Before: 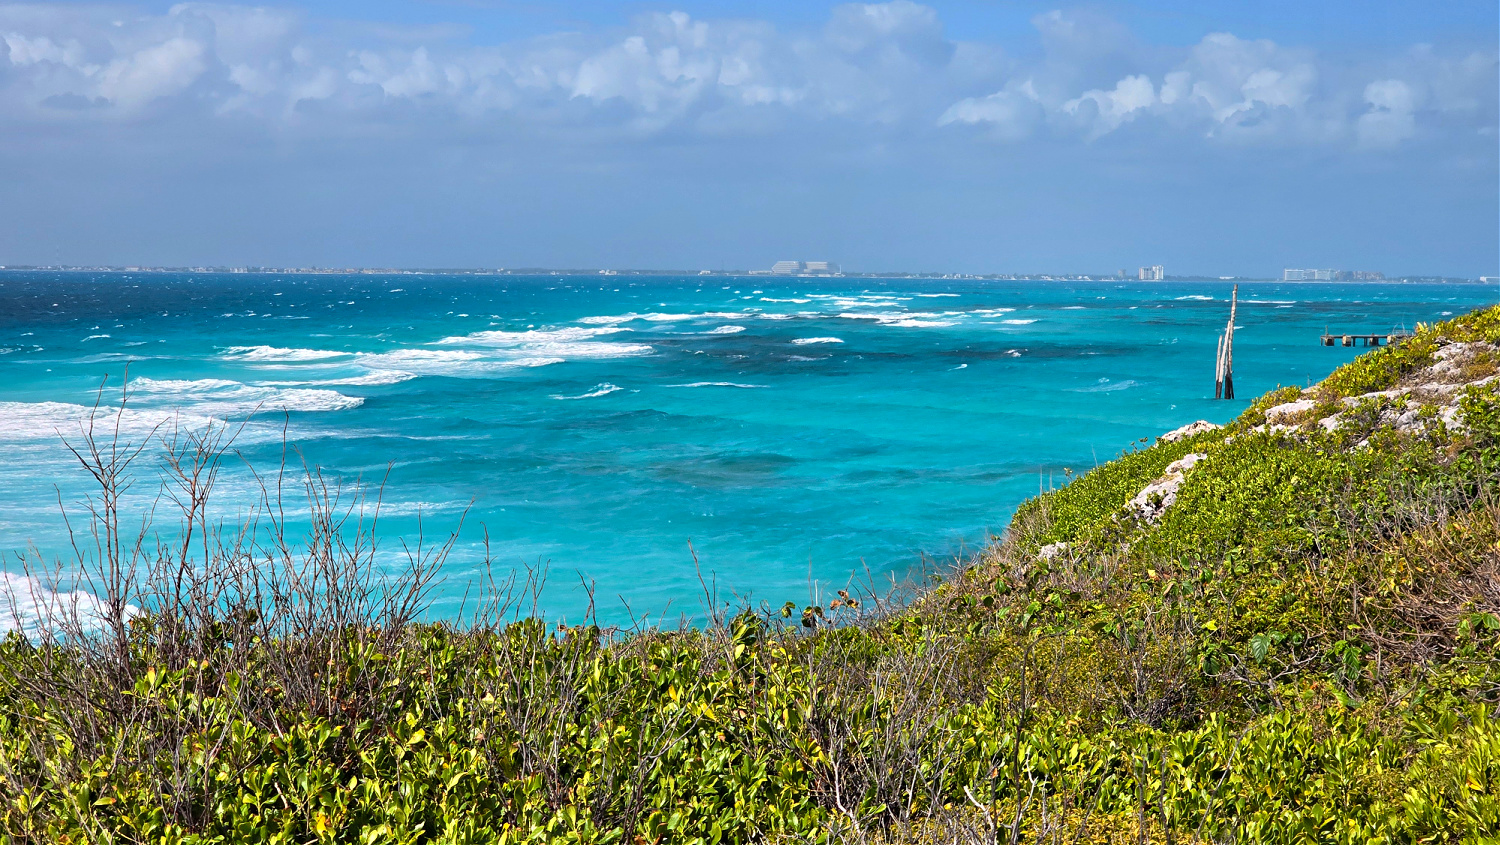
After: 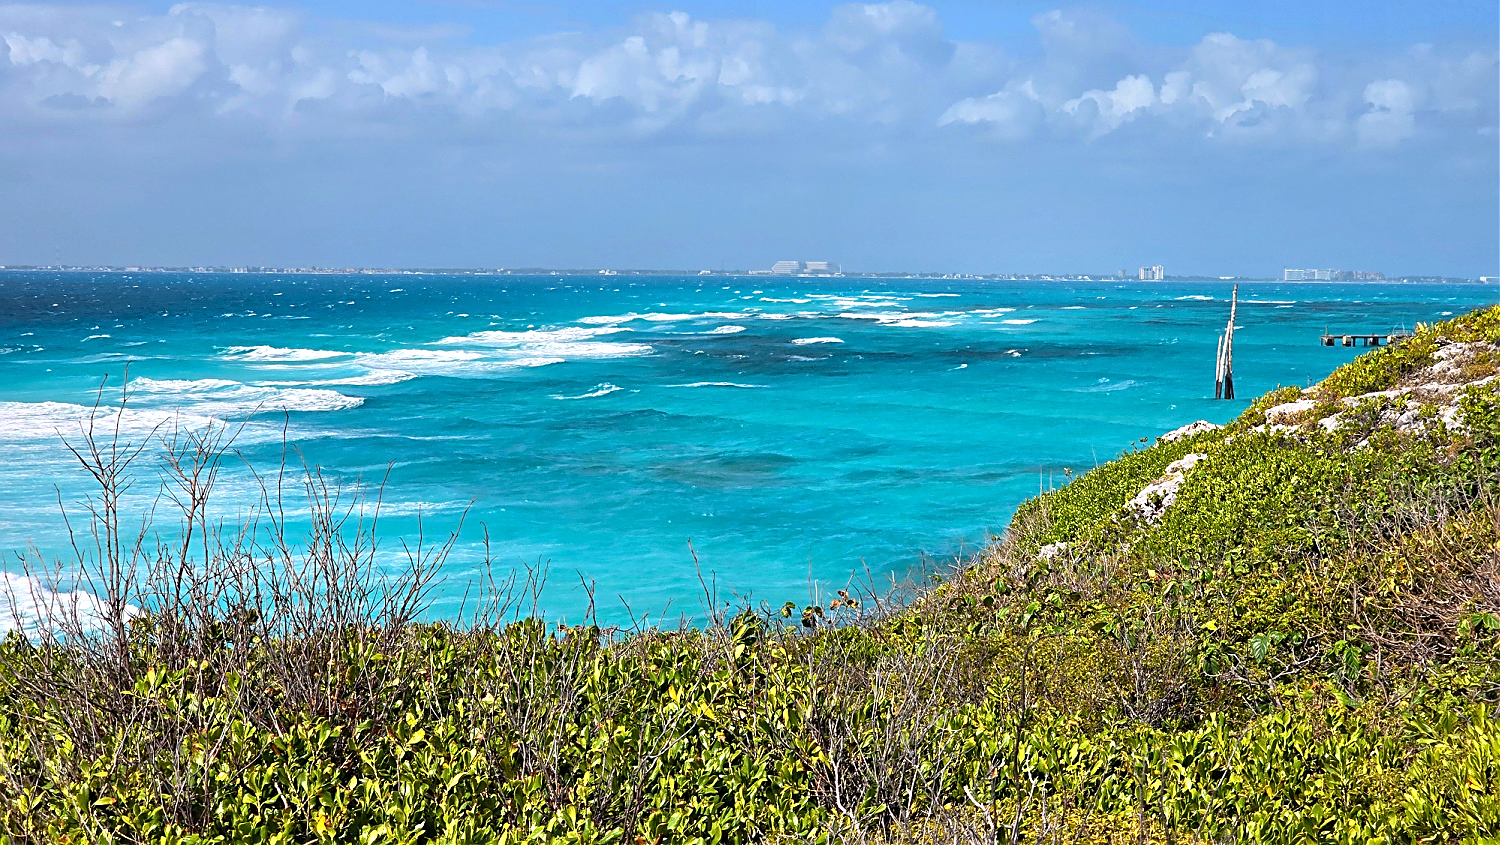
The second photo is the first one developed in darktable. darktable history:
sharpen: on, module defaults
tone equalizer: on, module defaults
exposure: exposure 0.207 EV, compensate highlight preservation false
